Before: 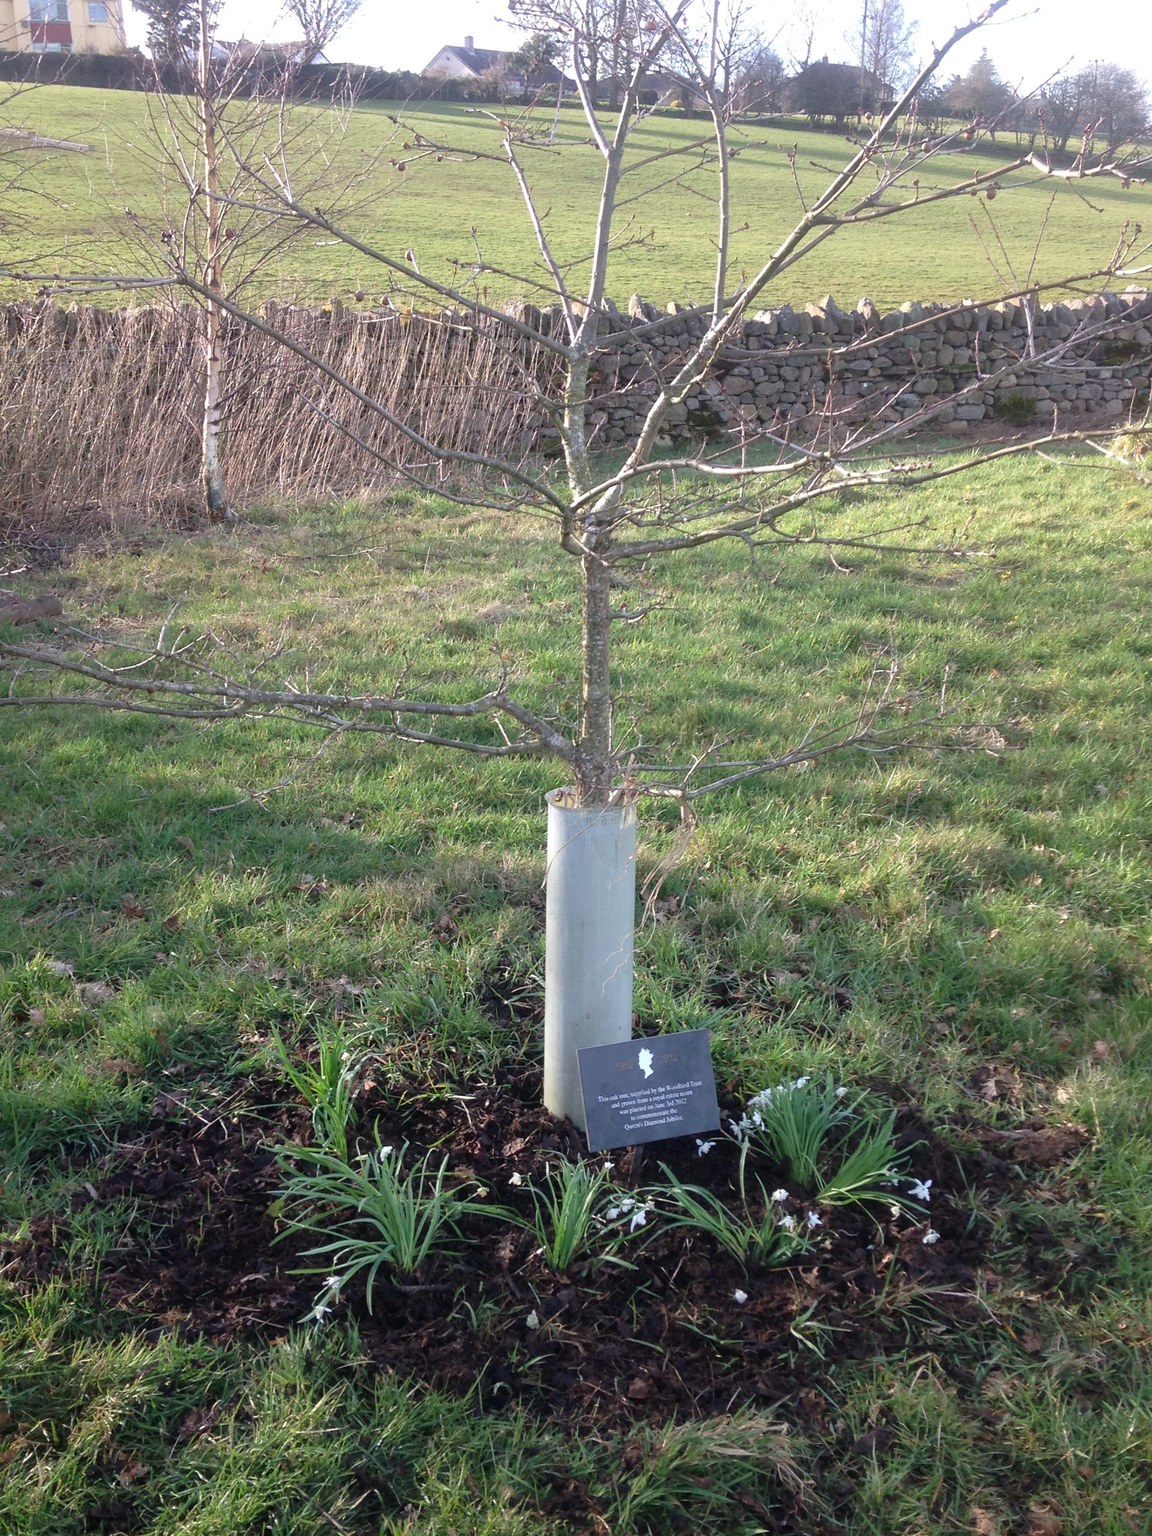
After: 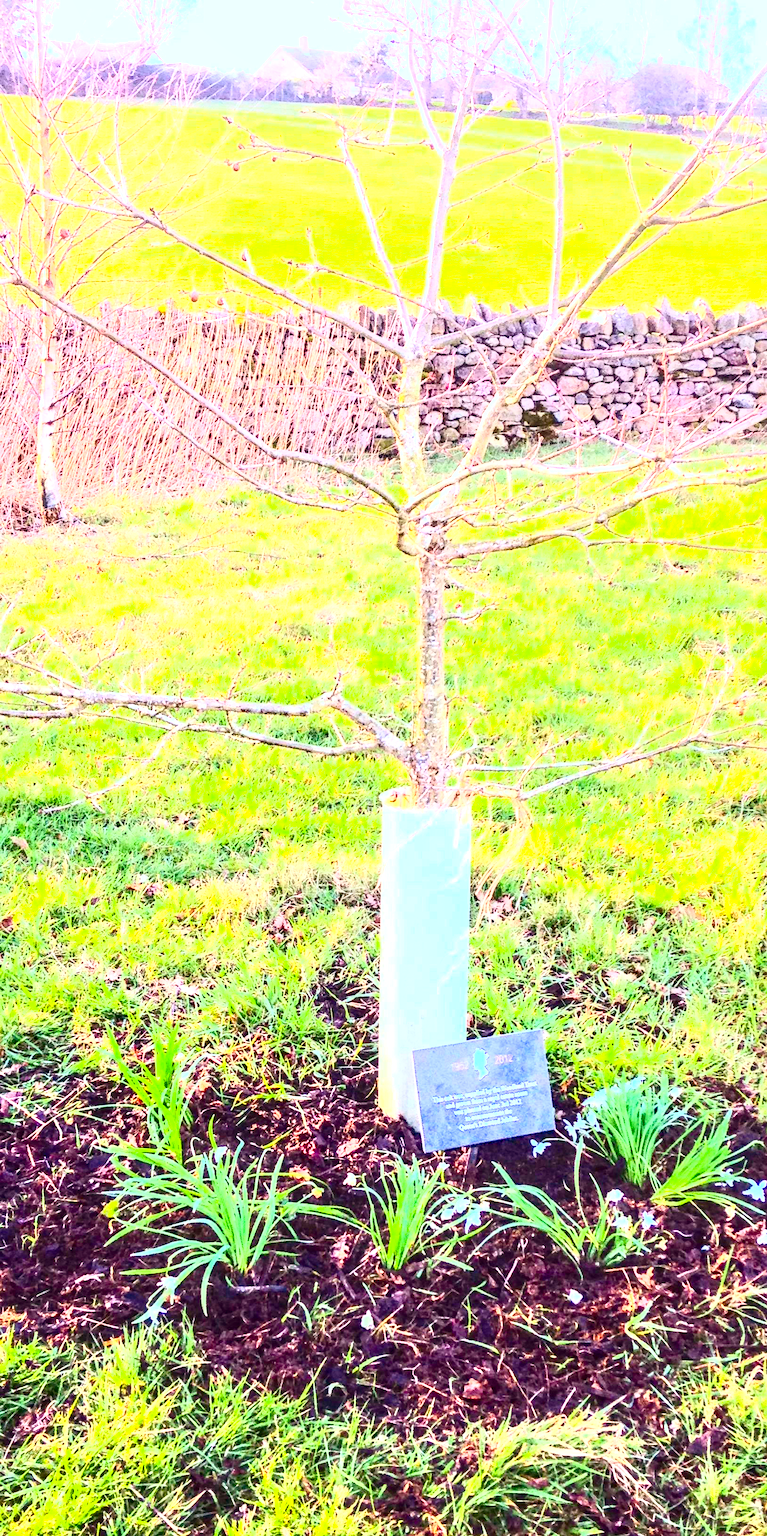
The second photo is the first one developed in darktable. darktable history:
crop and rotate: left 14.385%, right 18.948%
exposure: black level correction 0, exposure 1.1 EV, compensate highlight preservation false
rgb levels: mode RGB, independent channels, levels [[0, 0.474, 1], [0, 0.5, 1], [0, 0.5, 1]]
tone equalizer: -8 EV 1 EV, -7 EV 1 EV, -6 EV 1 EV, -5 EV 1 EV, -4 EV 1 EV, -3 EV 0.75 EV, -2 EV 0.5 EV, -1 EV 0.25 EV
contrast brightness saturation: contrast 0.83, brightness 0.59, saturation 0.59
color balance rgb: linear chroma grading › global chroma 15%, perceptual saturation grading › global saturation 30%
local contrast: highlights 60%, shadows 60%, detail 160%
haze removal: compatibility mode true, adaptive false
